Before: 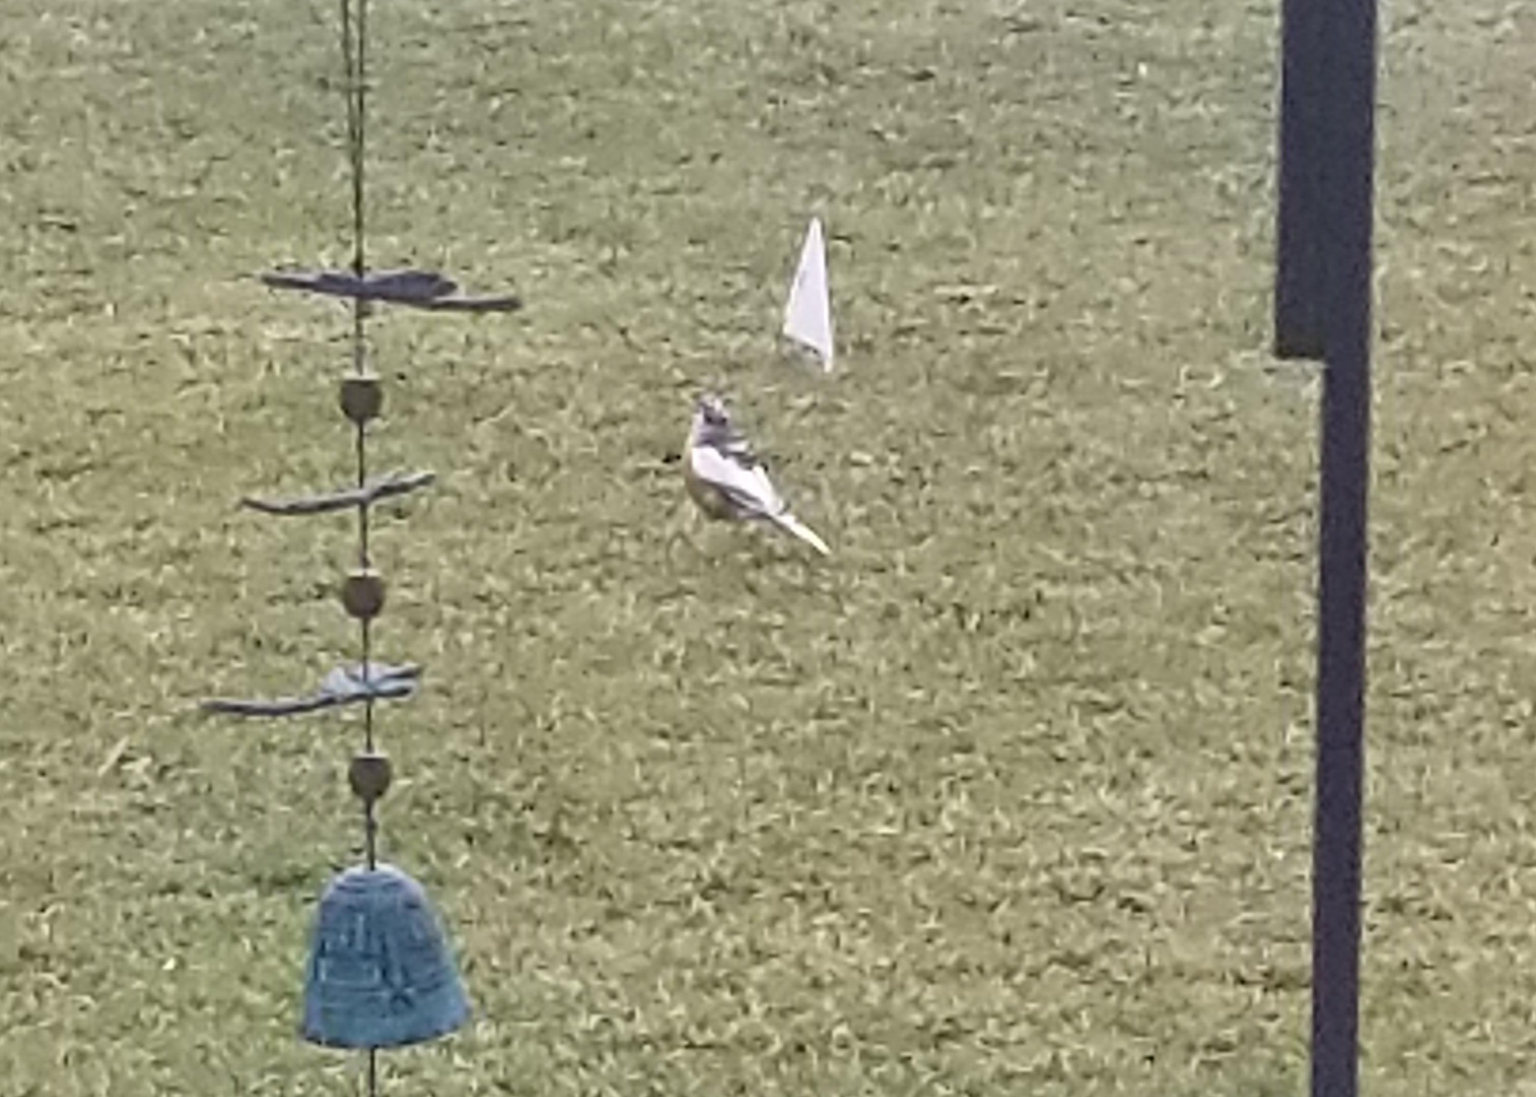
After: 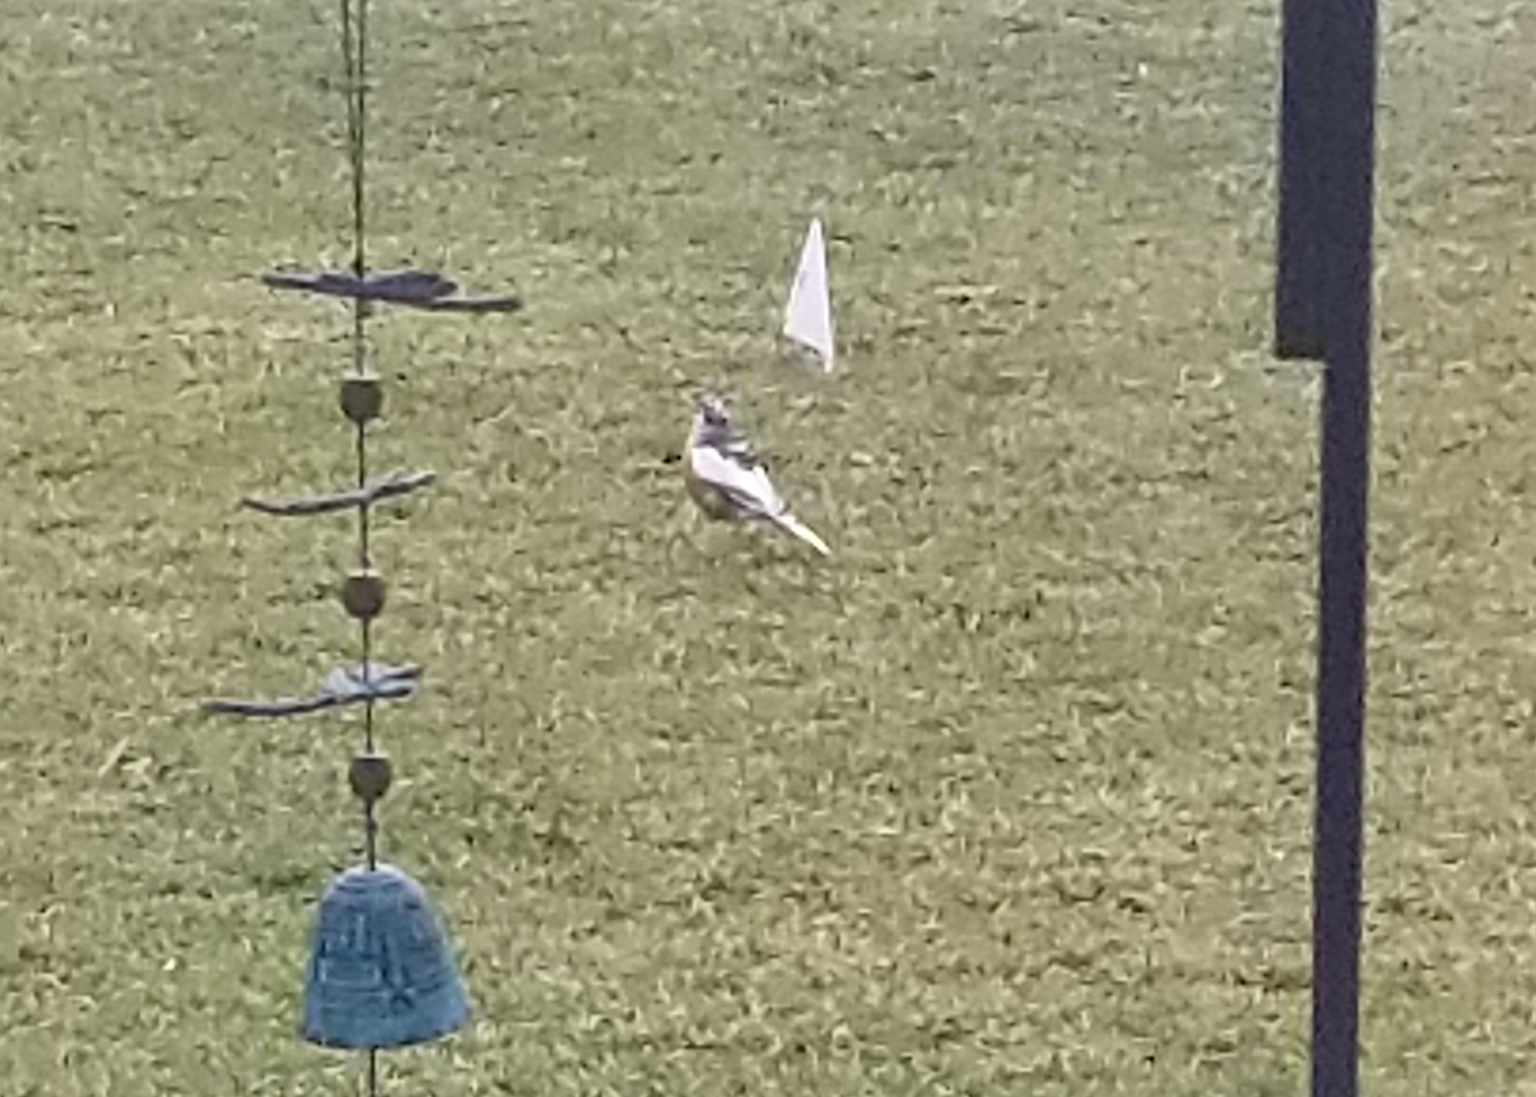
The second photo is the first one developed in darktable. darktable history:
color balance rgb: global vibrance 10%
exposure: black level correction 0.004, exposure 0.014 EV, compensate highlight preservation false
